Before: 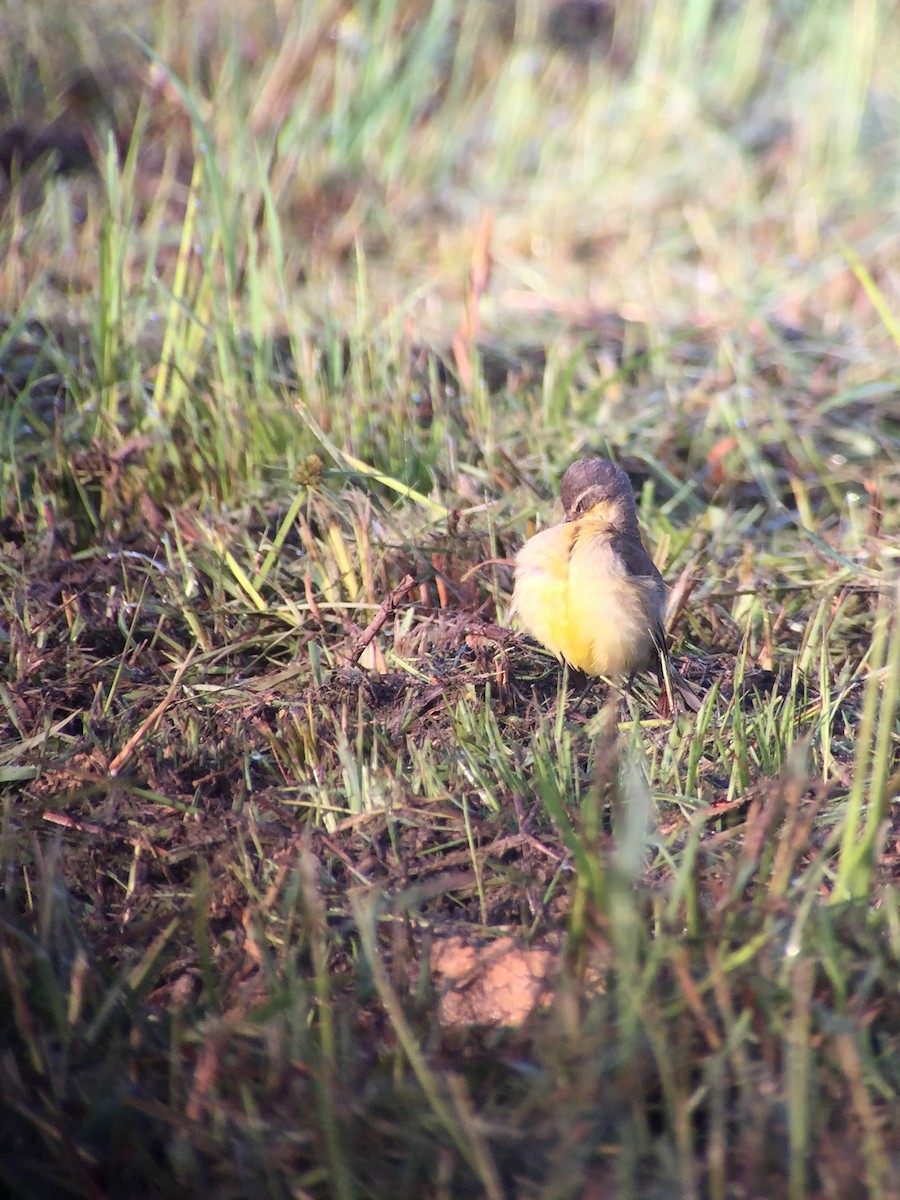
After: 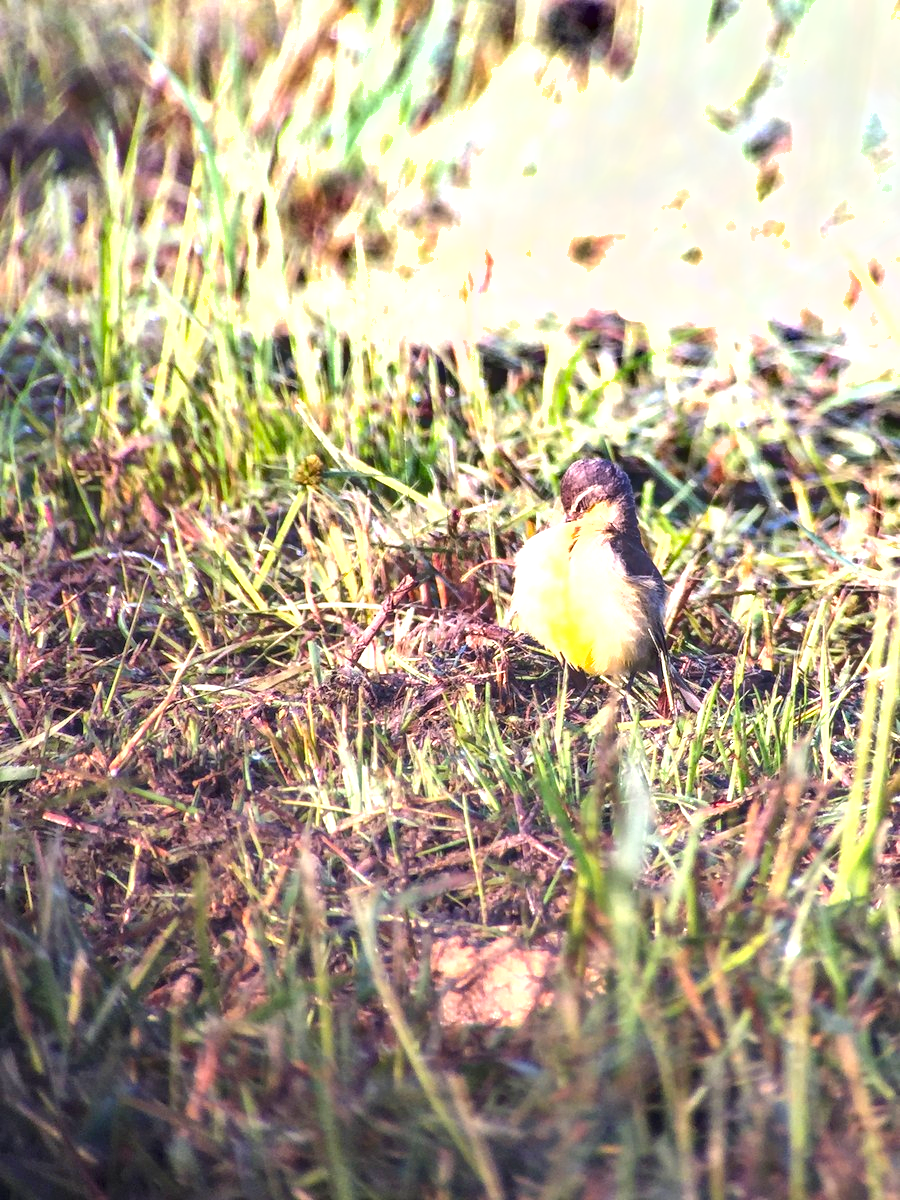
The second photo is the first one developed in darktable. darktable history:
local contrast: on, module defaults
shadows and highlights: shadows 43.71, white point adjustment -1.46, soften with gaussian
color balance rgb: perceptual saturation grading › global saturation 25%, global vibrance 10%
exposure: black level correction -0.002, exposure 1.115 EV, compensate highlight preservation false
